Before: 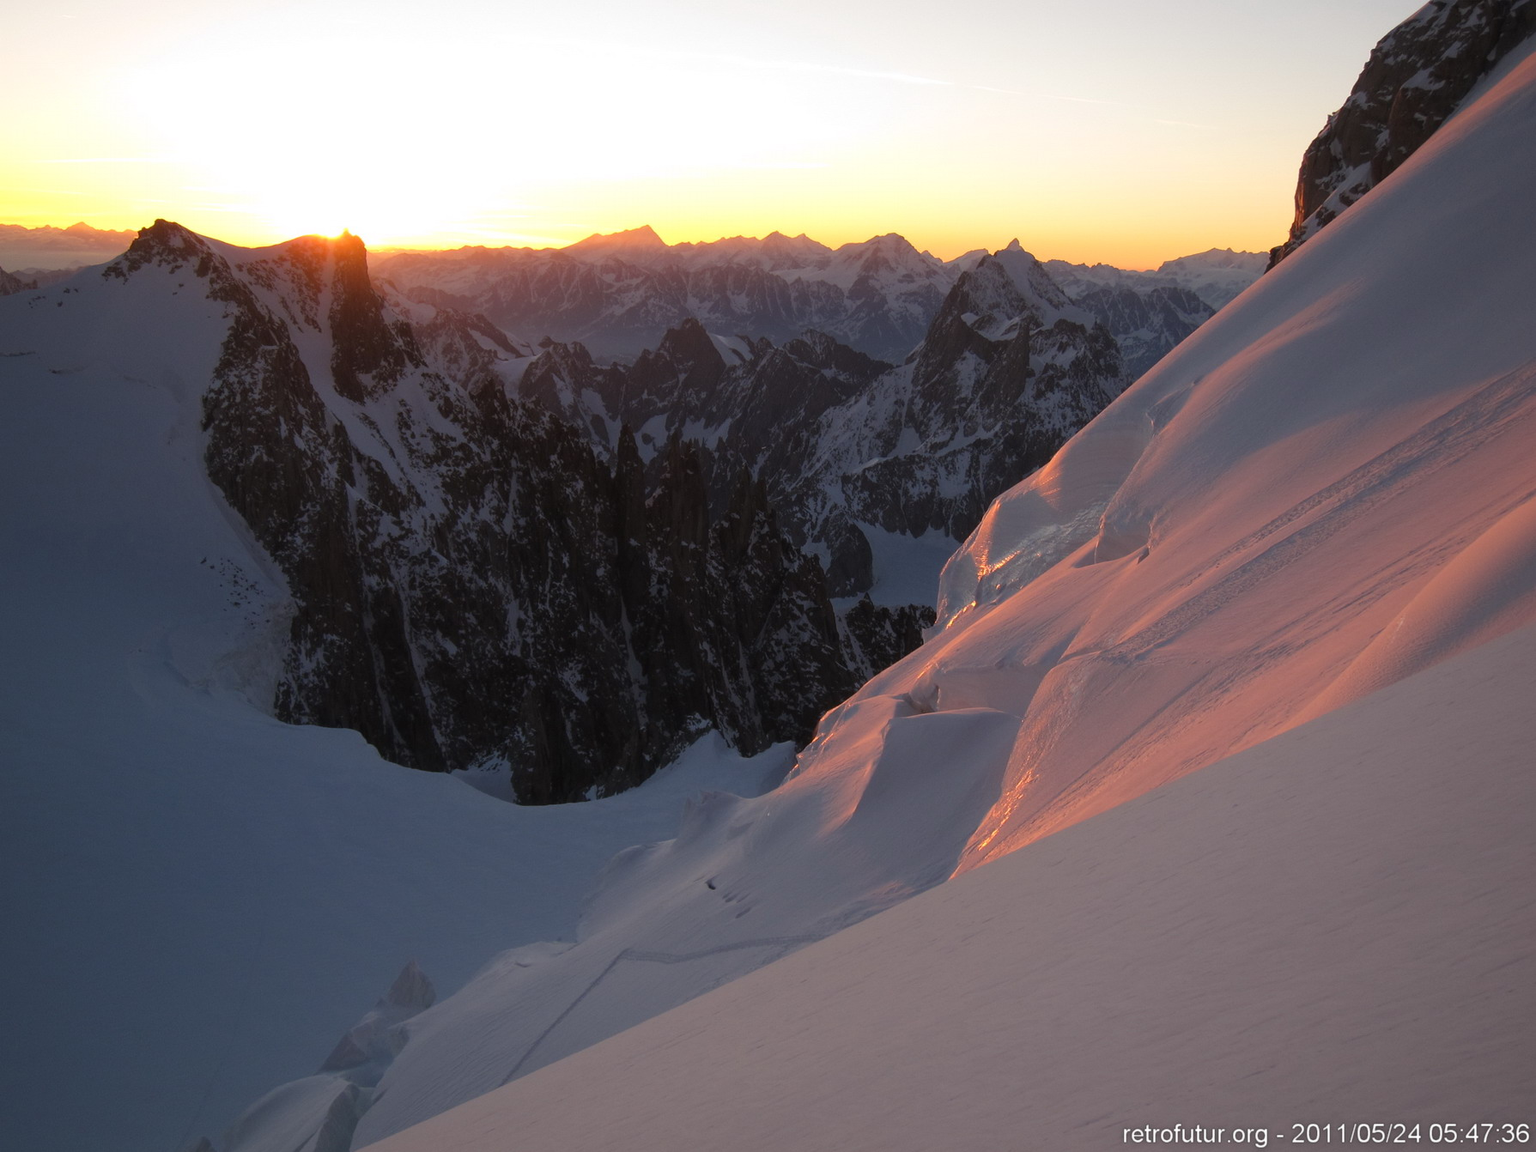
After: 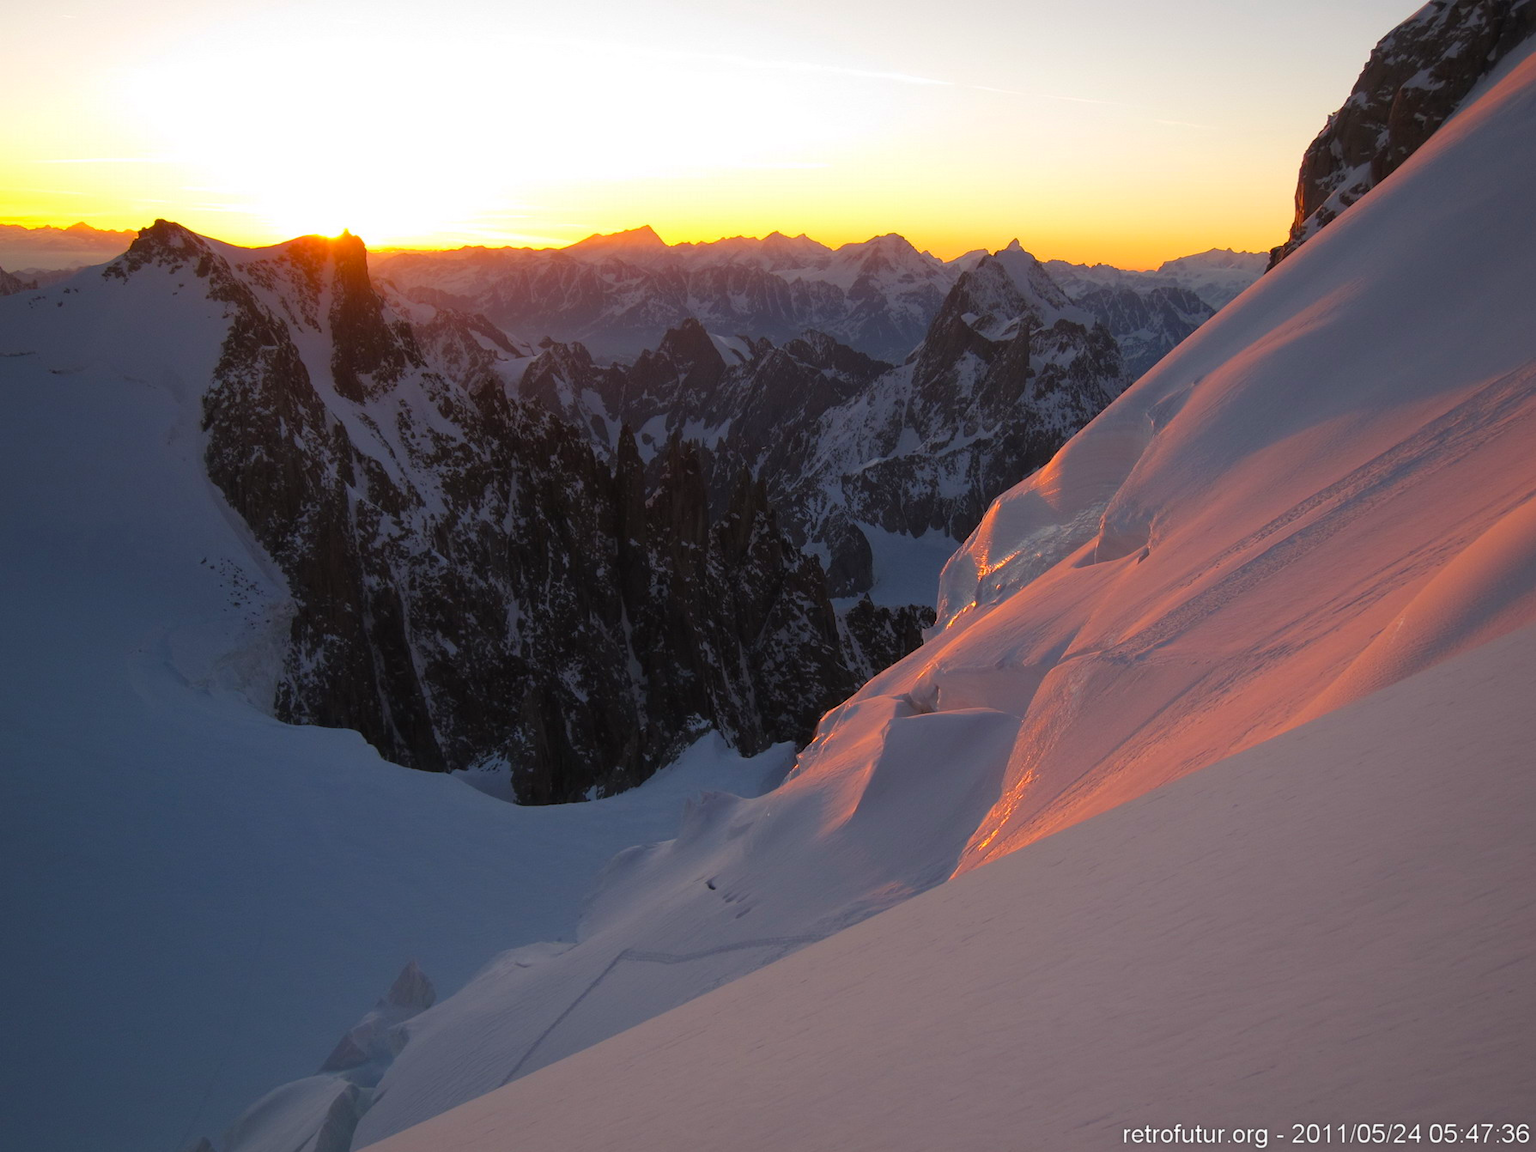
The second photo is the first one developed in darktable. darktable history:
shadows and highlights: radius 125.46, shadows 21.19, highlights -21.19, low approximation 0.01
color balance rgb: perceptual saturation grading › global saturation 20%, global vibrance 20%
